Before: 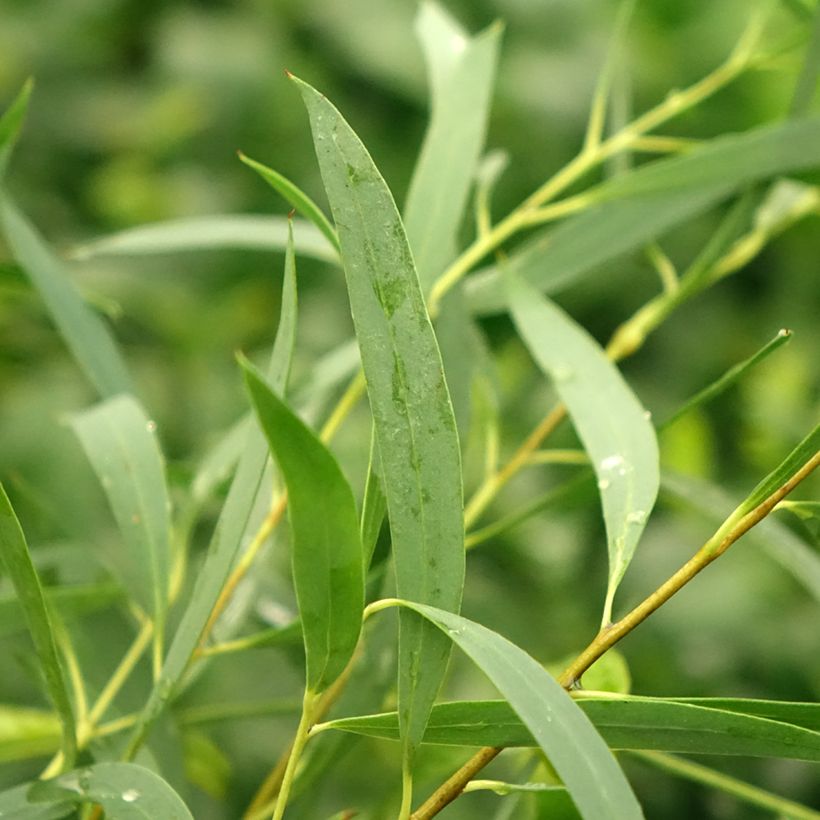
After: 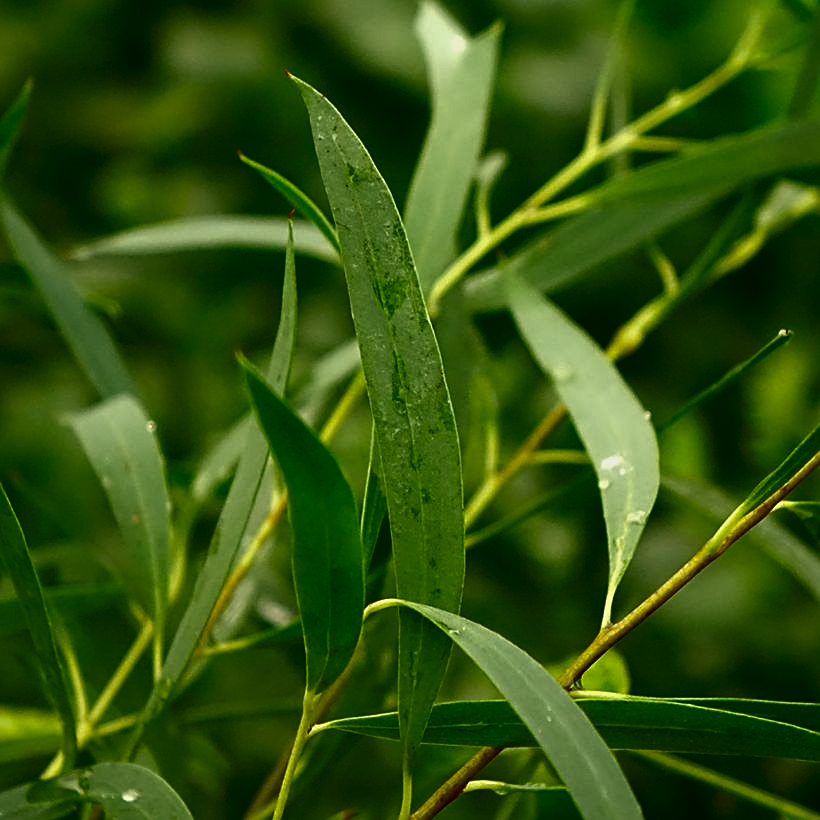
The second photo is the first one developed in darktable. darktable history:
exposure: black level correction 0.001, exposure -0.123 EV, compensate exposure bias true, compensate highlight preservation false
sharpen: on, module defaults
contrast brightness saturation: contrast 0.09, brightness -0.582, saturation 0.173
